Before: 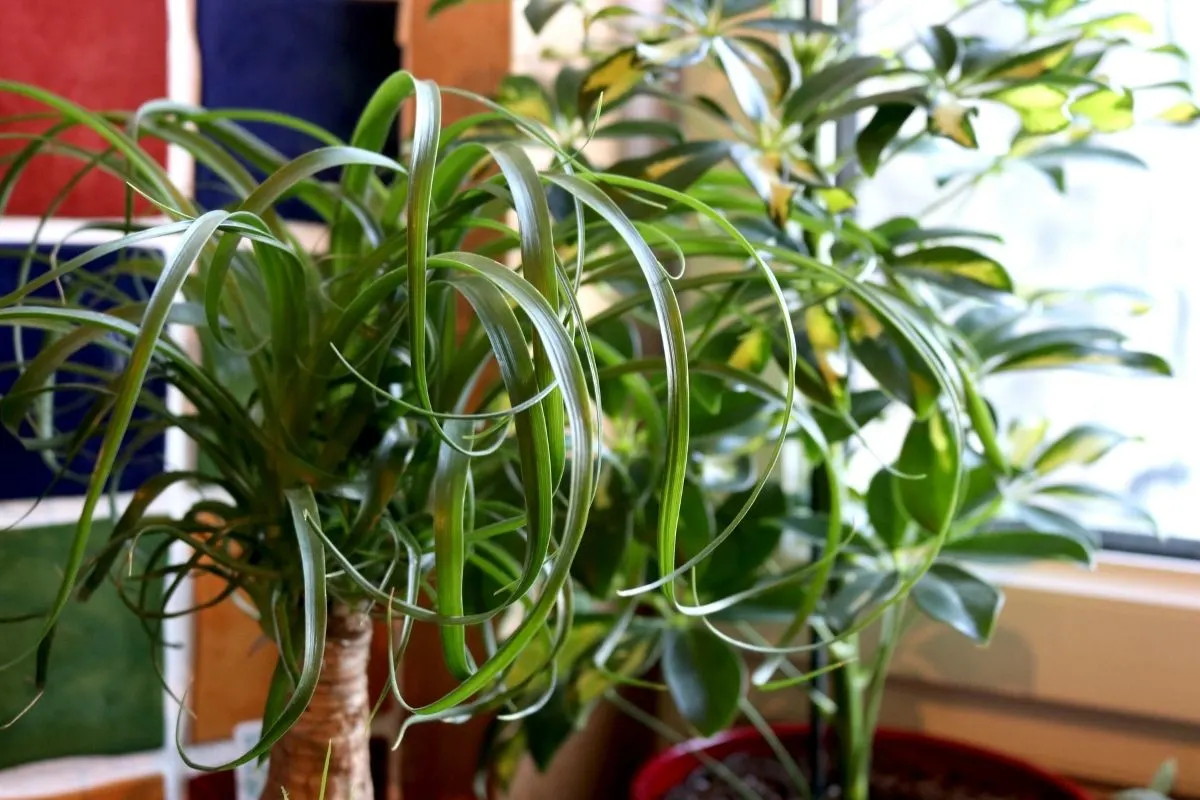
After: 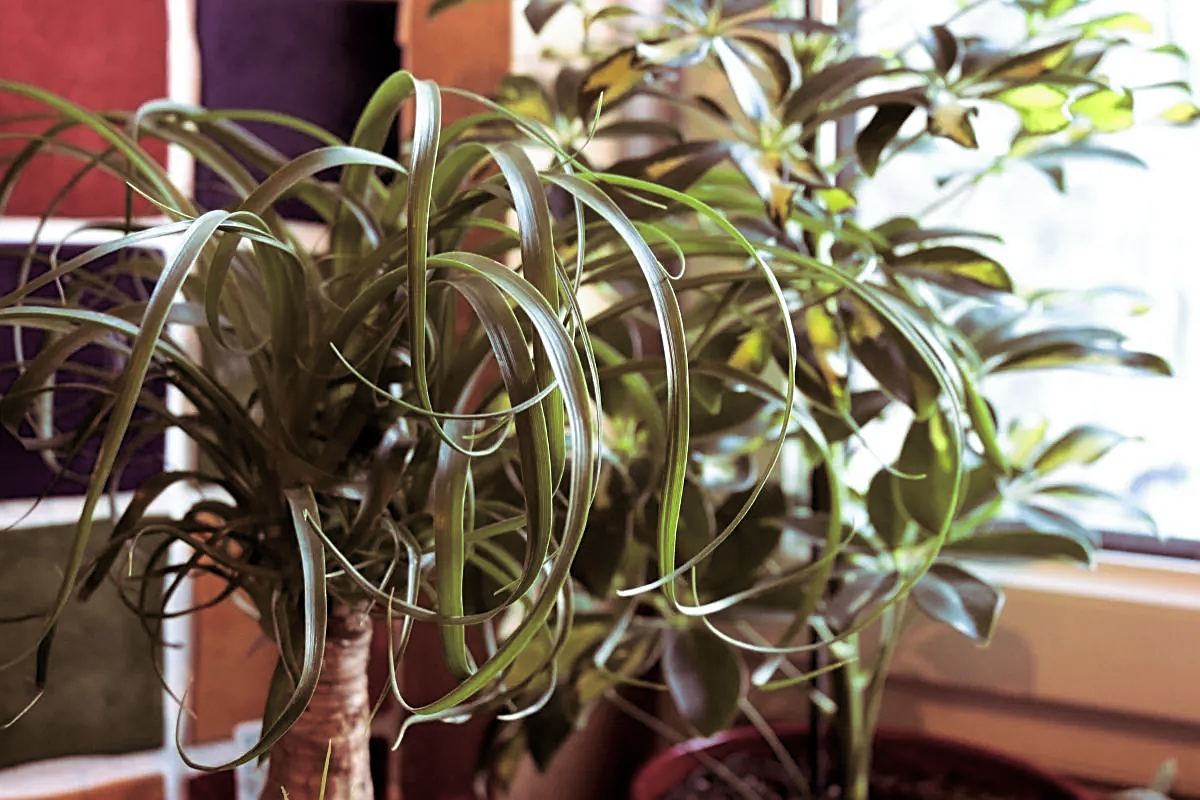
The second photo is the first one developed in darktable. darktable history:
sharpen: on, module defaults
split-toning: shadows › saturation 0.41, highlights › saturation 0, compress 33.55%
